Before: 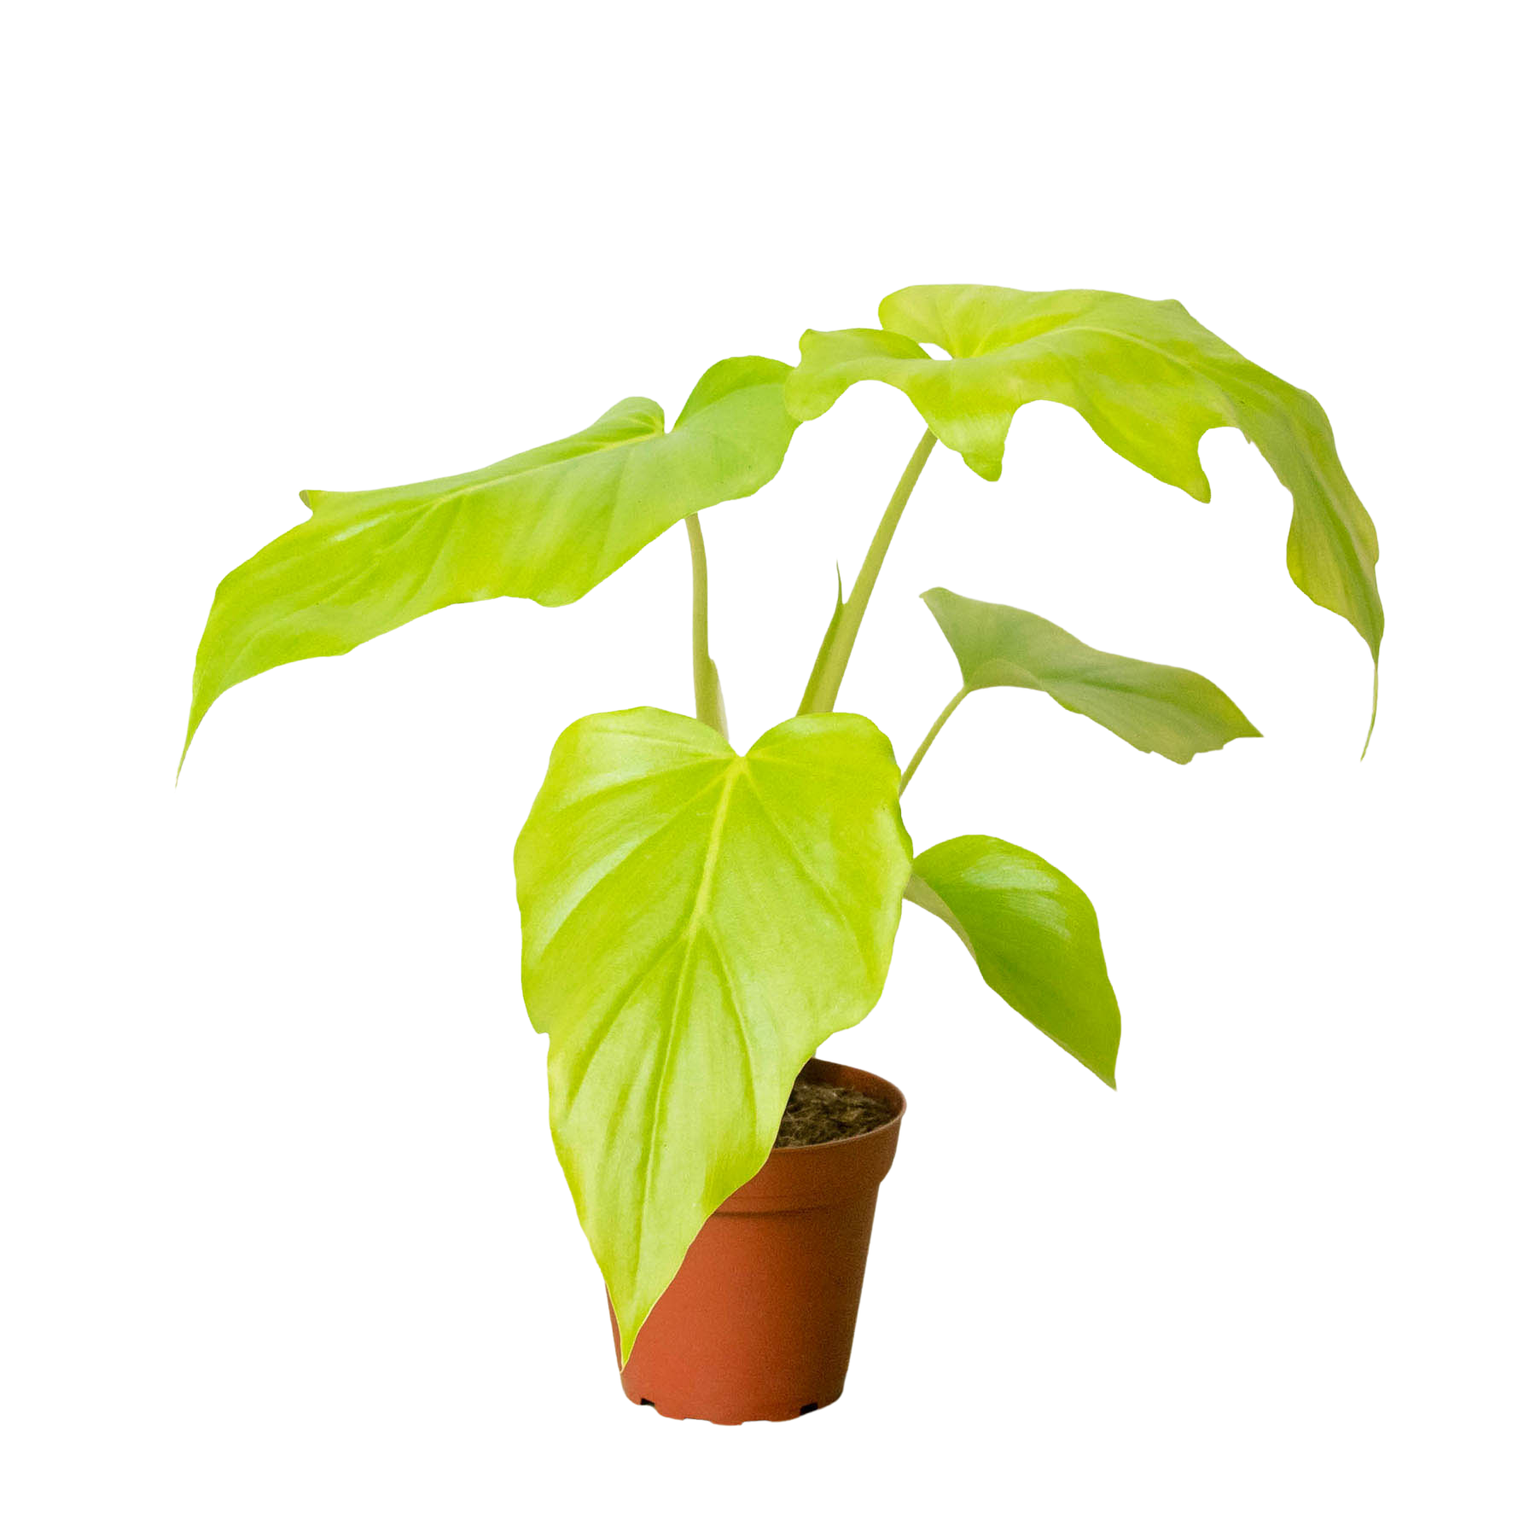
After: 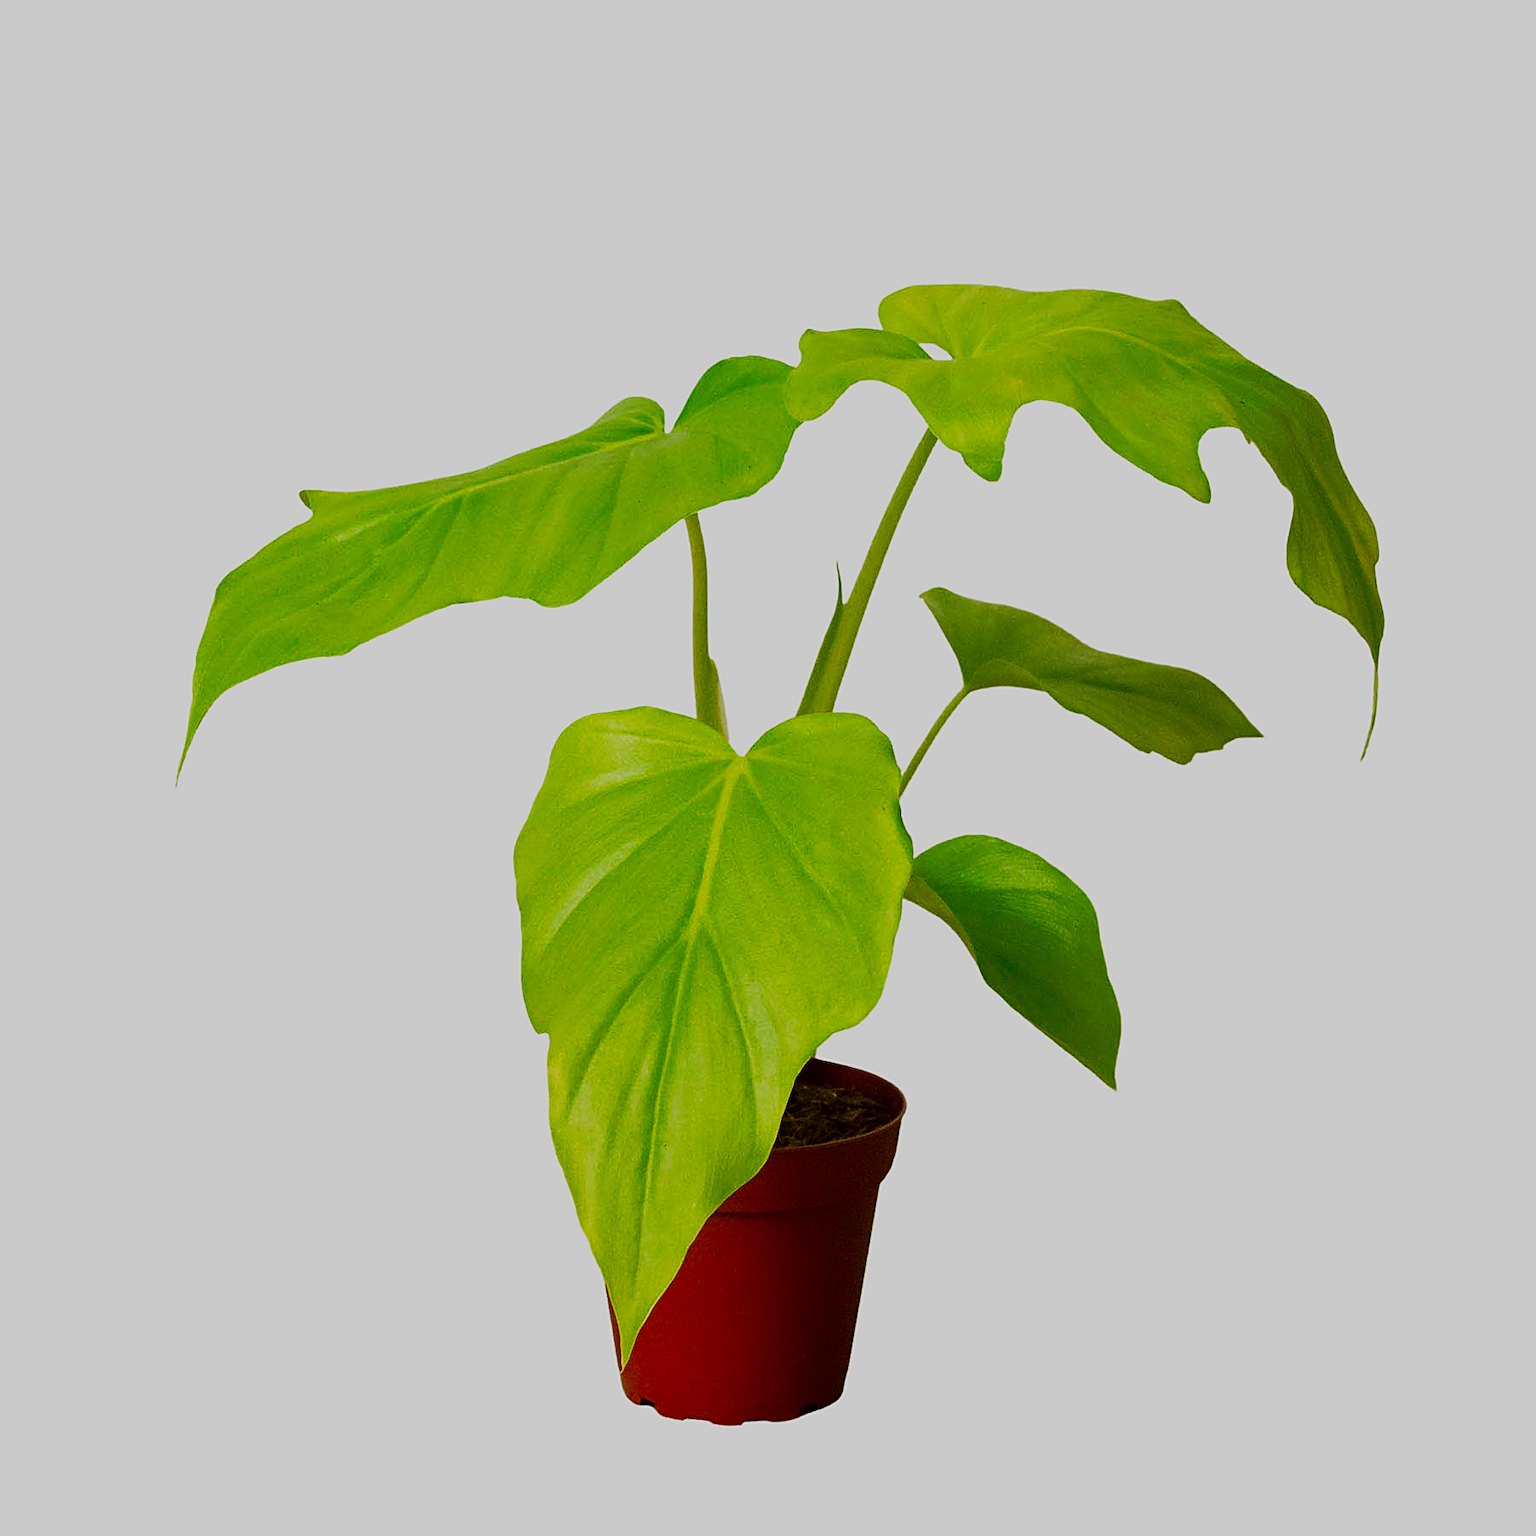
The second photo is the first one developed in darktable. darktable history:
tone curve: curves: ch0 [(0, 0) (0.003, 0.005) (0.011, 0.011) (0.025, 0.022) (0.044, 0.035) (0.069, 0.051) (0.1, 0.073) (0.136, 0.106) (0.177, 0.147) (0.224, 0.195) (0.277, 0.253) (0.335, 0.315) (0.399, 0.388) (0.468, 0.488) (0.543, 0.586) (0.623, 0.685) (0.709, 0.764) (0.801, 0.838) (0.898, 0.908) (1, 1)], preserve colors none
contrast brightness saturation: brightness -0.245, saturation 0.201
exposure: black level correction 0.009, exposure -0.651 EV, compensate highlight preservation false
sharpen: on, module defaults
